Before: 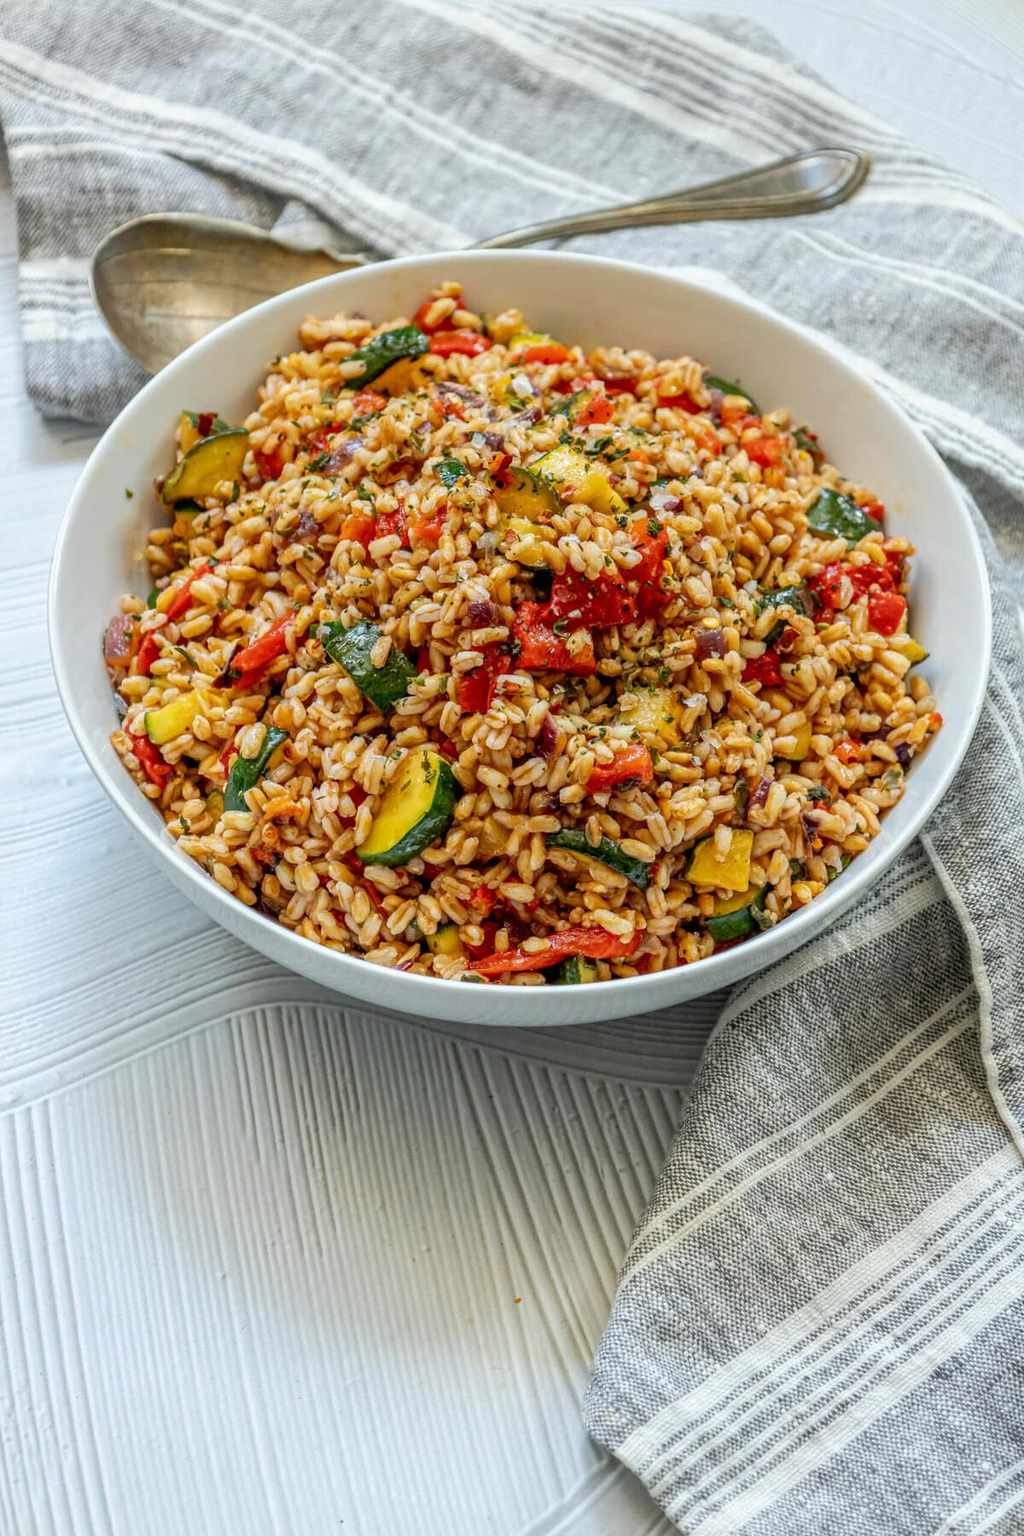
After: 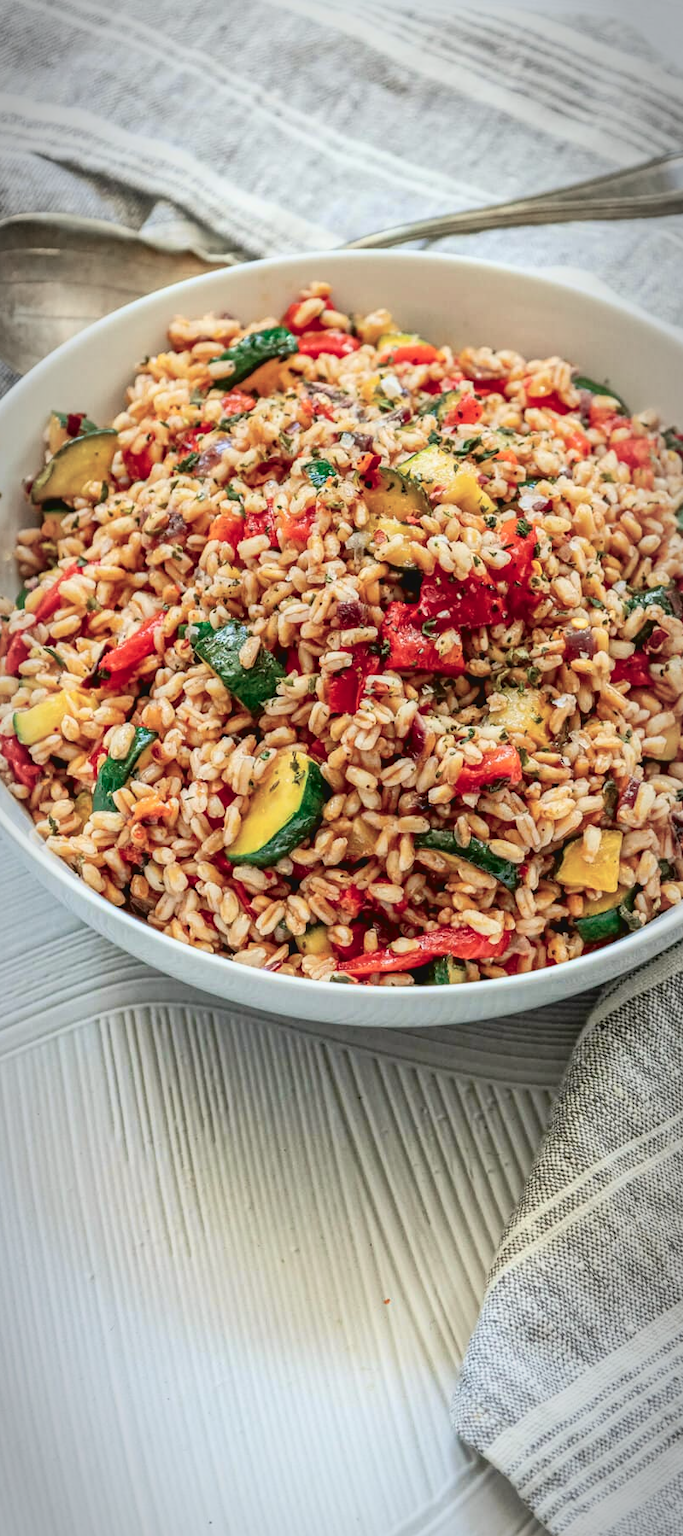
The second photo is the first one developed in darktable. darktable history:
vignetting: automatic ratio true
tone curve: curves: ch0 [(0, 0.039) (0.104, 0.094) (0.285, 0.301) (0.689, 0.764) (0.89, 0.926) (0.994, 0.971)]; ch1 [(0, 0) (0.337, 0.249) (0.437, 0.411) (0.485, 0.487) (0.515, 0.514) (0.566, 0.563) (0.641, 0.655) (1, 1)]; ch2 [(0, 0) (0.314, 0.301) (0.421, 0.411) (0.502, 0.505) (0.528, 0.54) (0.557, 0.555) (0.612, 0.583) (0.722, 0.67) (1, 1)], color space Lab, independent channels, preserve colors none
crop and rotate: left 12.835%, right 20.468%
